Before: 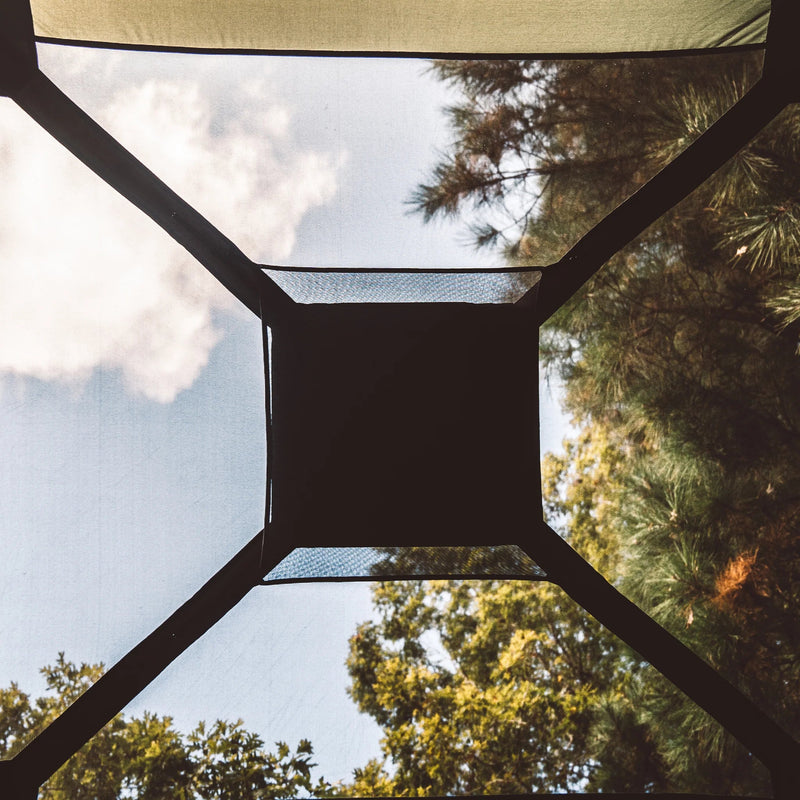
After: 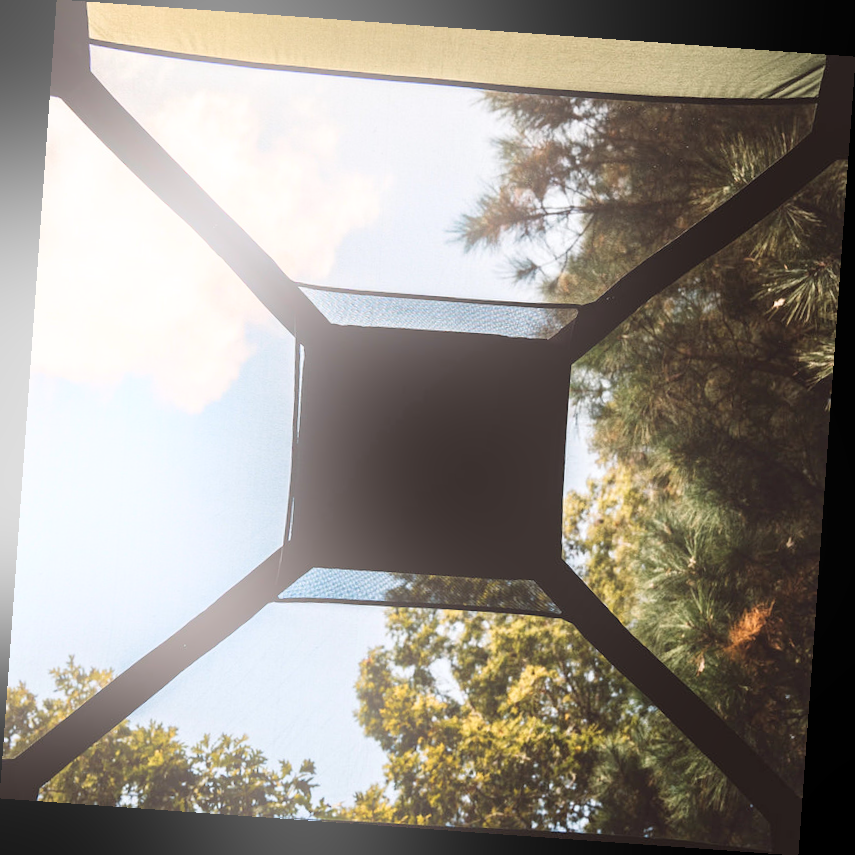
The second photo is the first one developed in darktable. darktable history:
contrast brightness saturation: saturation -0.1
bloom: on, module defaults
rotate and perspective: rotation 4.1°, automatic cropping off
exposure: exposure 0.02 EV, compensate highlight preservation false
shadows and highlights: shadows 20.91, highlights -35.45, soften with gaussian
